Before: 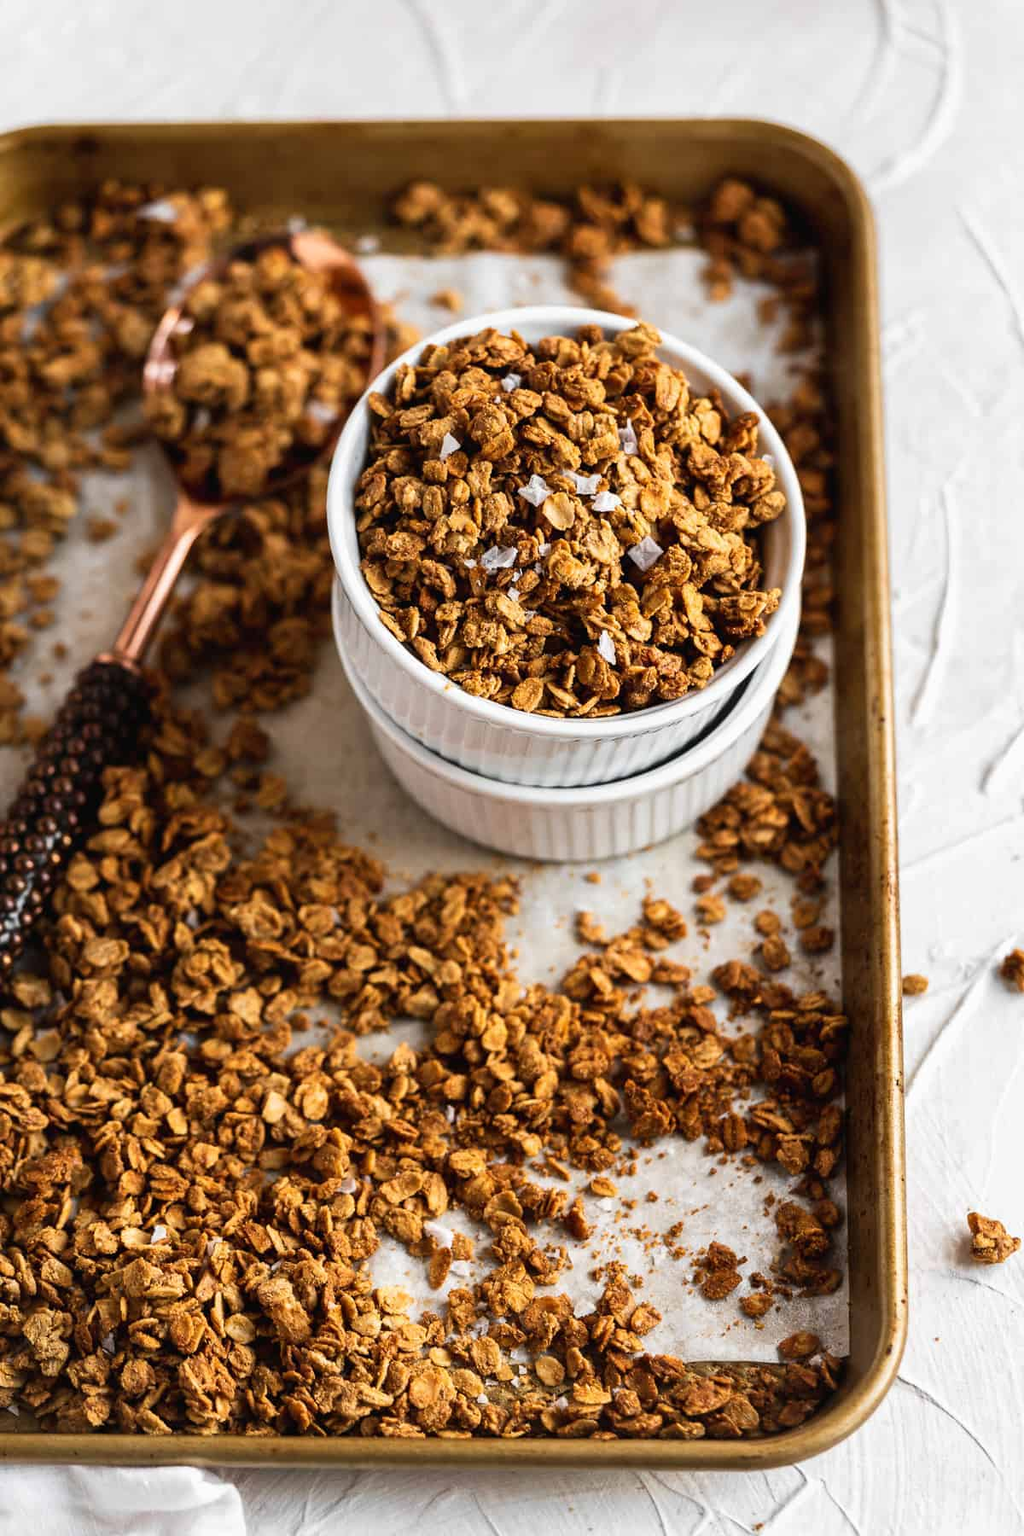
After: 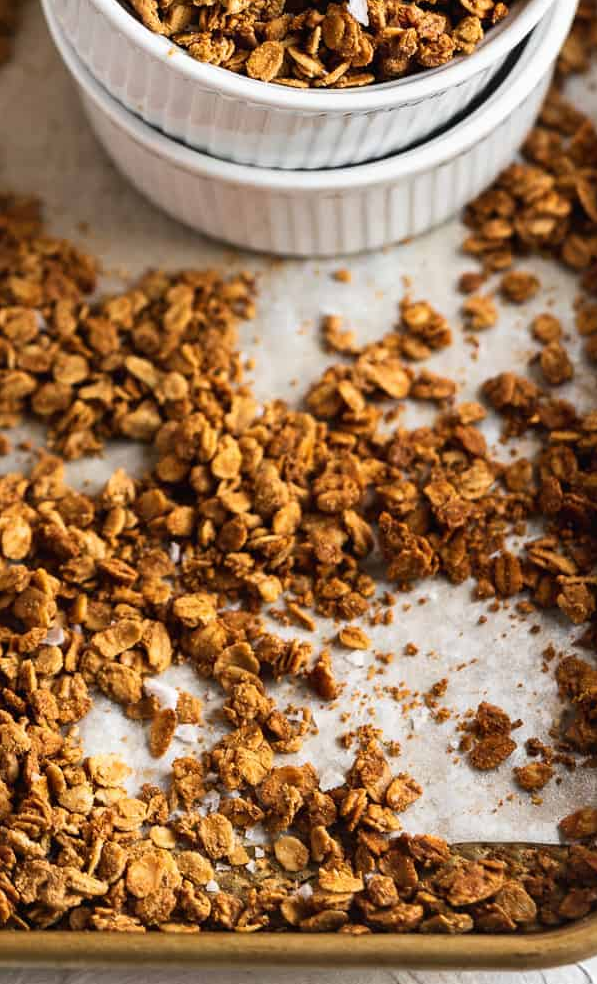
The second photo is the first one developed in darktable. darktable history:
crop: left 29.432%, top 41.857%, right 20.794%, bottom 3.465%
